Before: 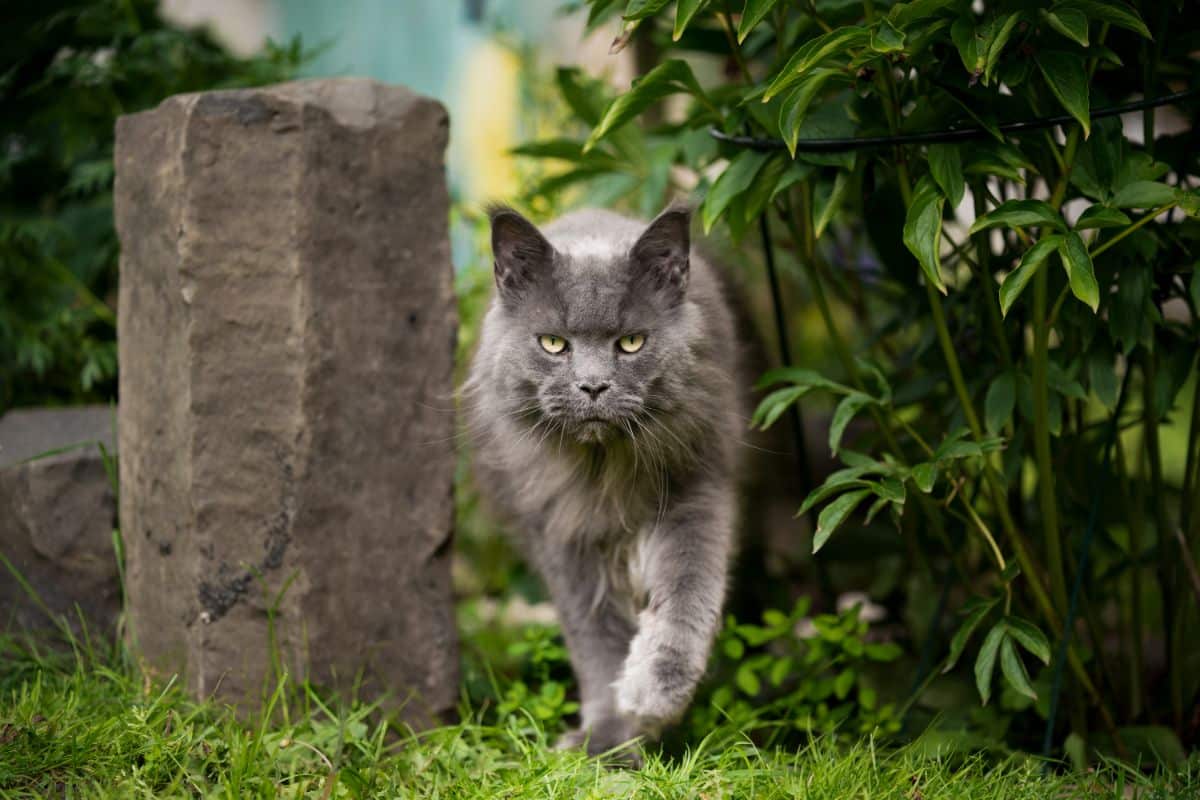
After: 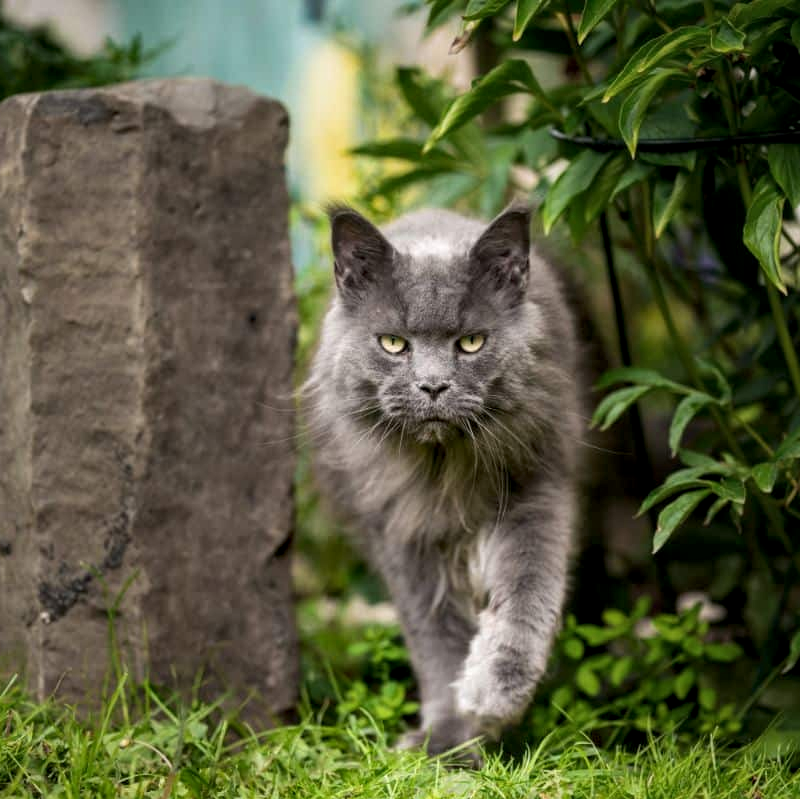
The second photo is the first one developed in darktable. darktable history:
local contrast: detail 130%
crop and rotate: left 13.392%, right 19.912%
